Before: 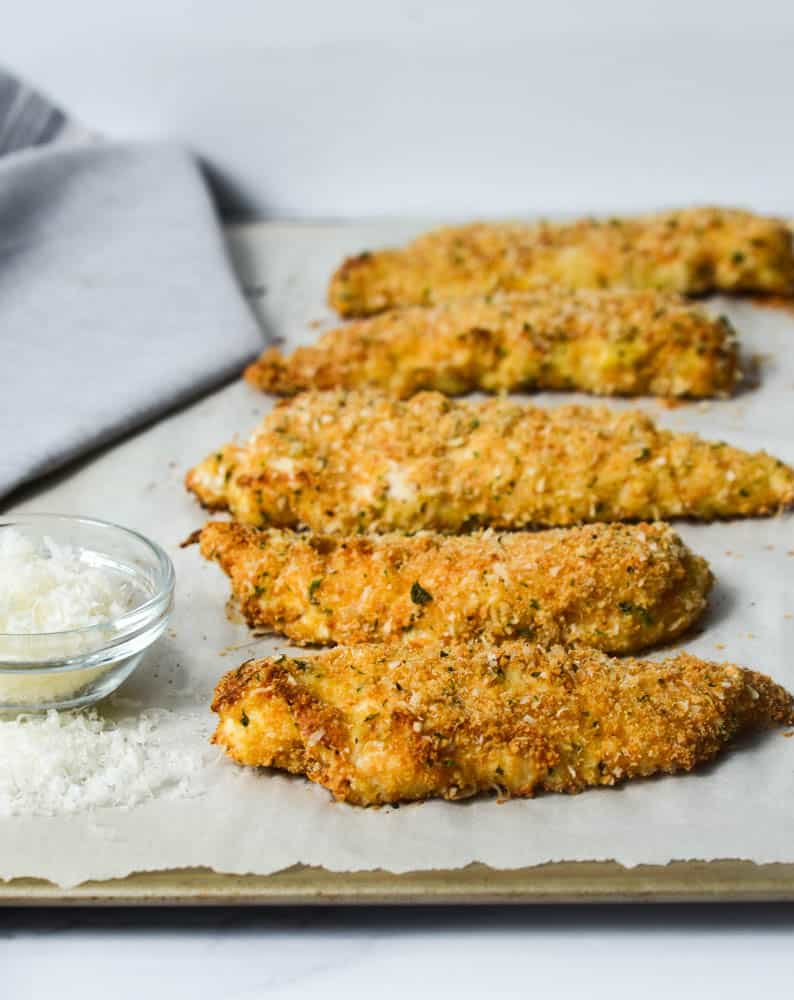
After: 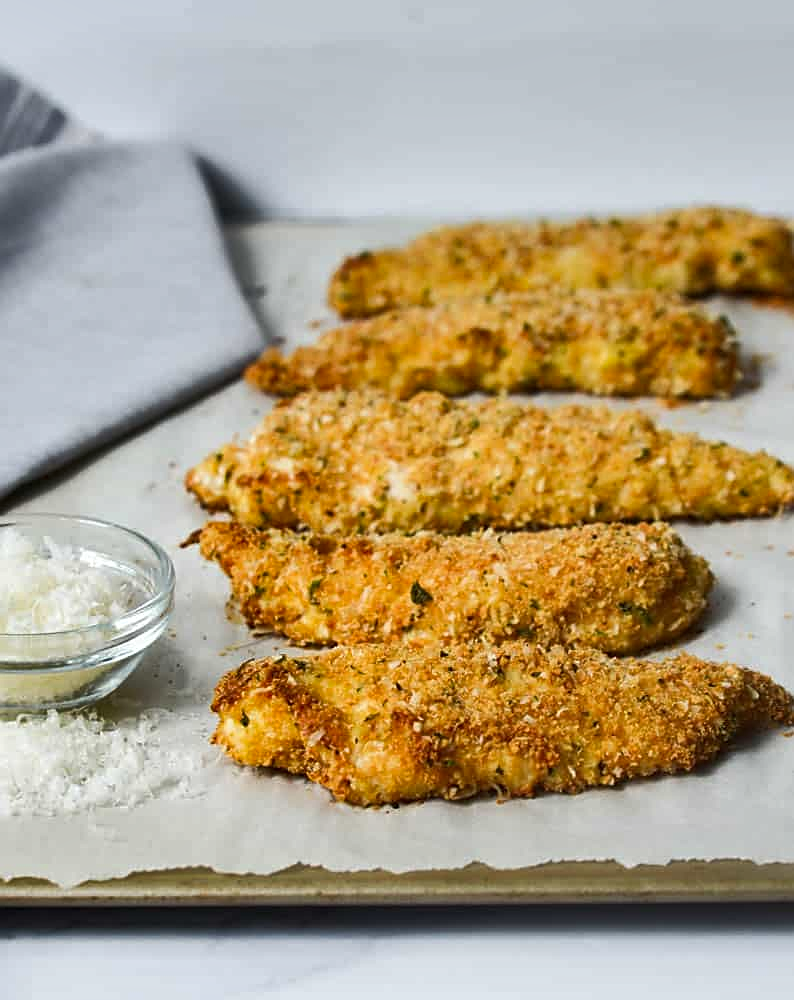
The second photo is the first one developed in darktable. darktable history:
sharpen: radius 1.967
color correction: highlights a* 0.003, highlights b* -0.283
shadows and highlights: low approximation 0.01, soften with gaussian
